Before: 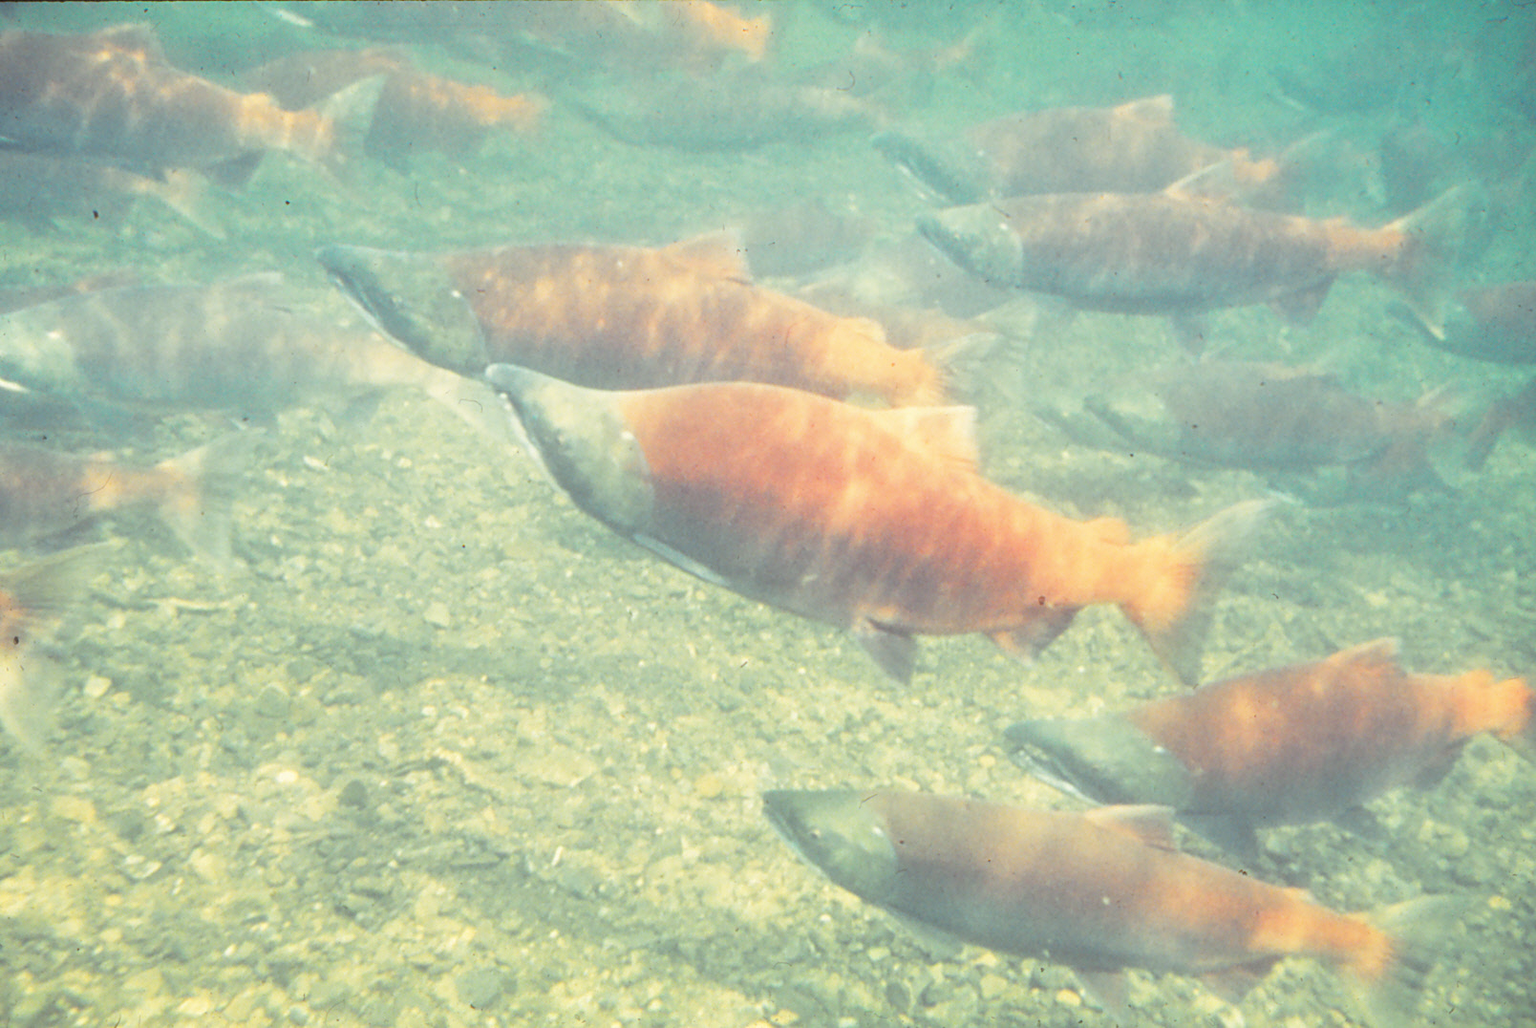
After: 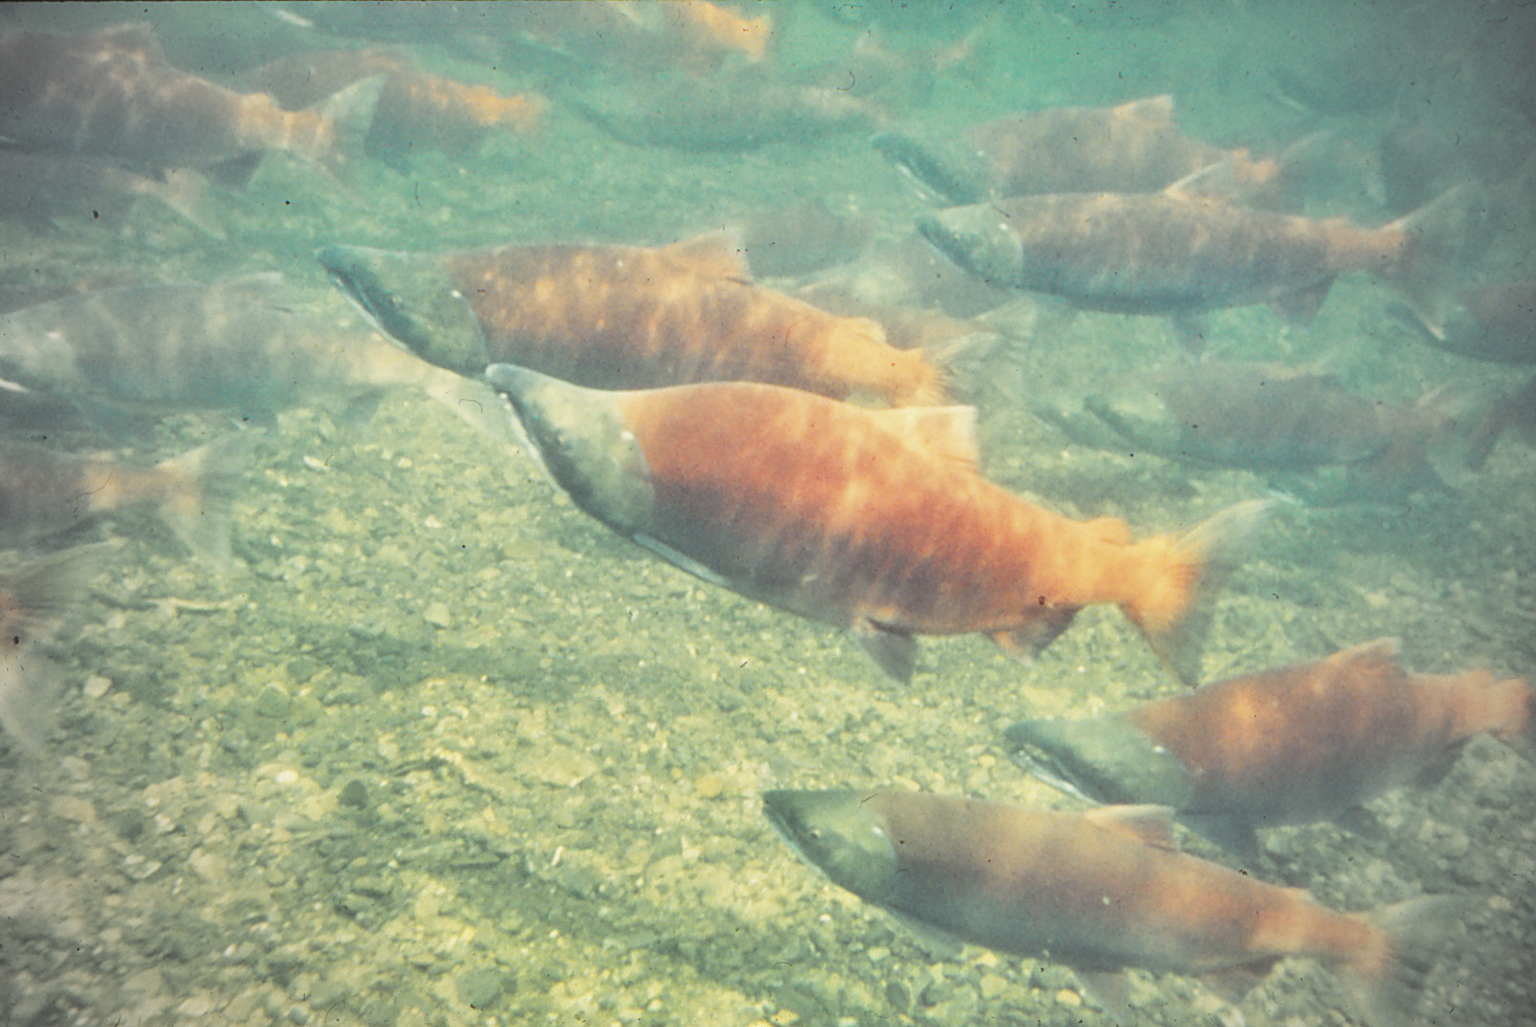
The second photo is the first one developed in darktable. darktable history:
vignetting: fall-off start 67.15%, brightness -0.442, saturation -0.691, width/height ratio 1.011, unbound false
haze removal: strength -0.05
shadows and highlights: shadows 43.71, white point adjustment -1.46, soften with gaussian
